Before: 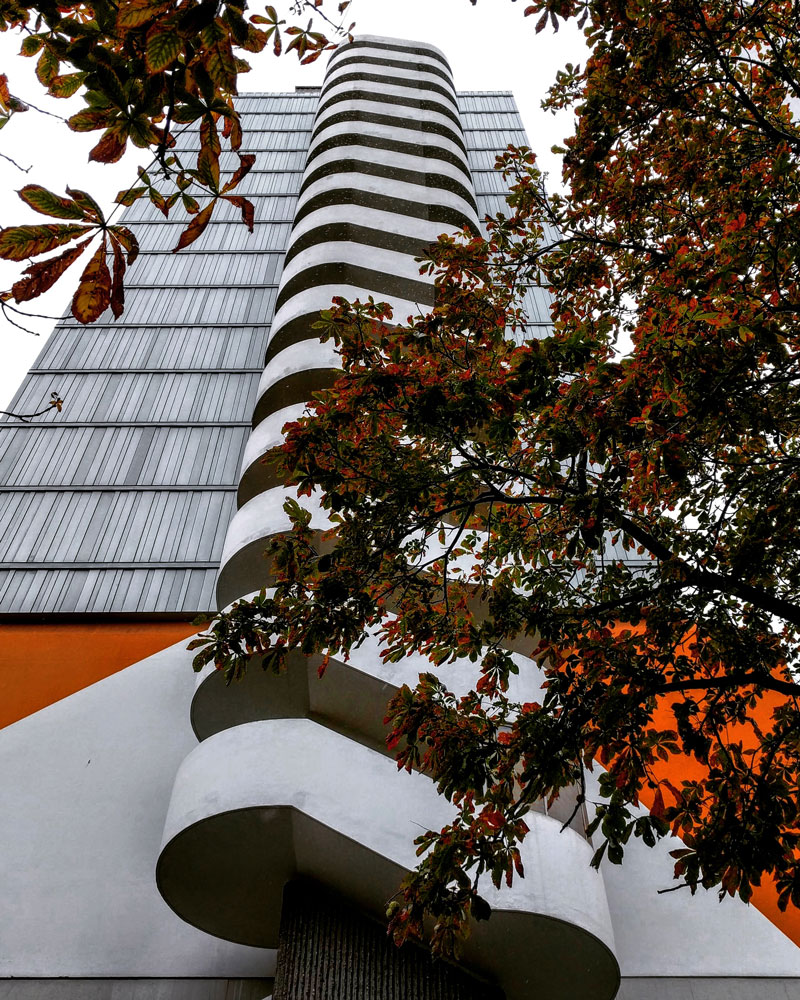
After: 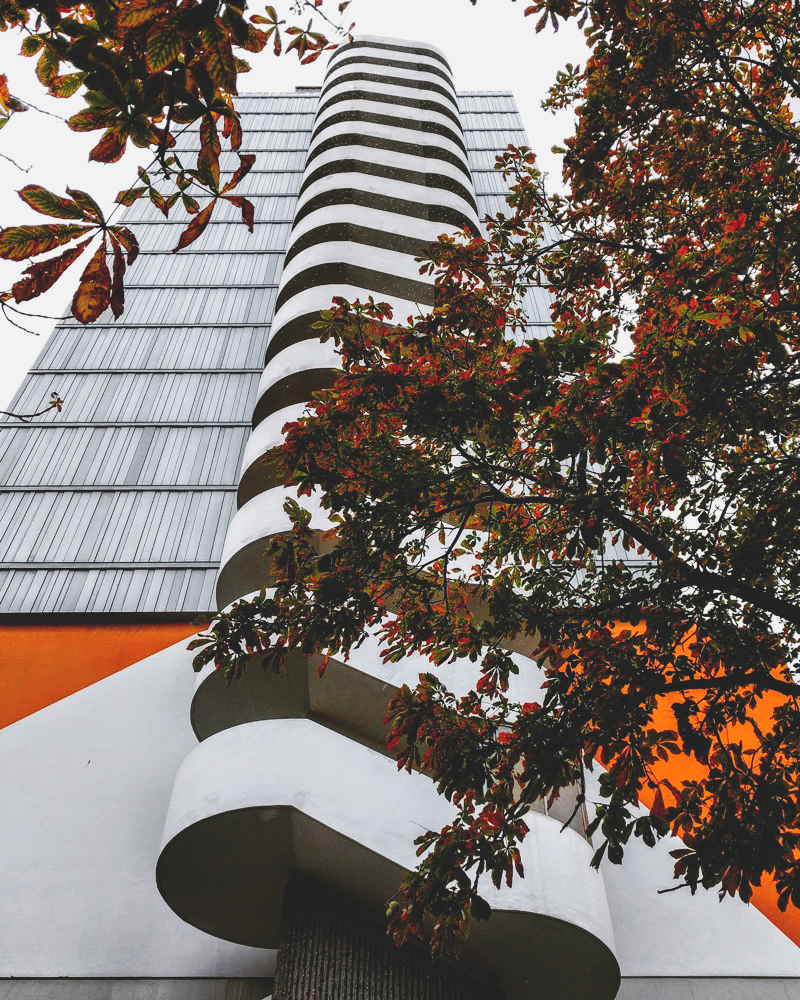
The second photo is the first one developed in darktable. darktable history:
tone curve: curves: ch0 [(0, 0) (0.11, 0.081) (0.256, 0.259) (0.398, 0.475) (0.498, 0.611) (0.65, 0.757) (0.835, 0.883) (1, 0.961)]; ch1 [(0, 0) (0.346, 0.307) (0.408, 0.369) (0.453, 0.457) (0.482, 0.479) (0.502, 0.498) (0.521, 0.51) (0.553, 0.554) (0.618, 0.65) (0.693, 0.727) (1, 1)]; ch2 [(0, 0) (0.366, 0.337) (0.434, 0.46) (0.485, 0.494) (0.5, 0.494) (0.511, 0.508) (0.537, 0.55) (0.579, 0.599) (0.621, 0.693) (1, 1)], preserve colors none
exposure: black level correction -0.021, exposure -0.038 EV, compensate highlight preservation false
